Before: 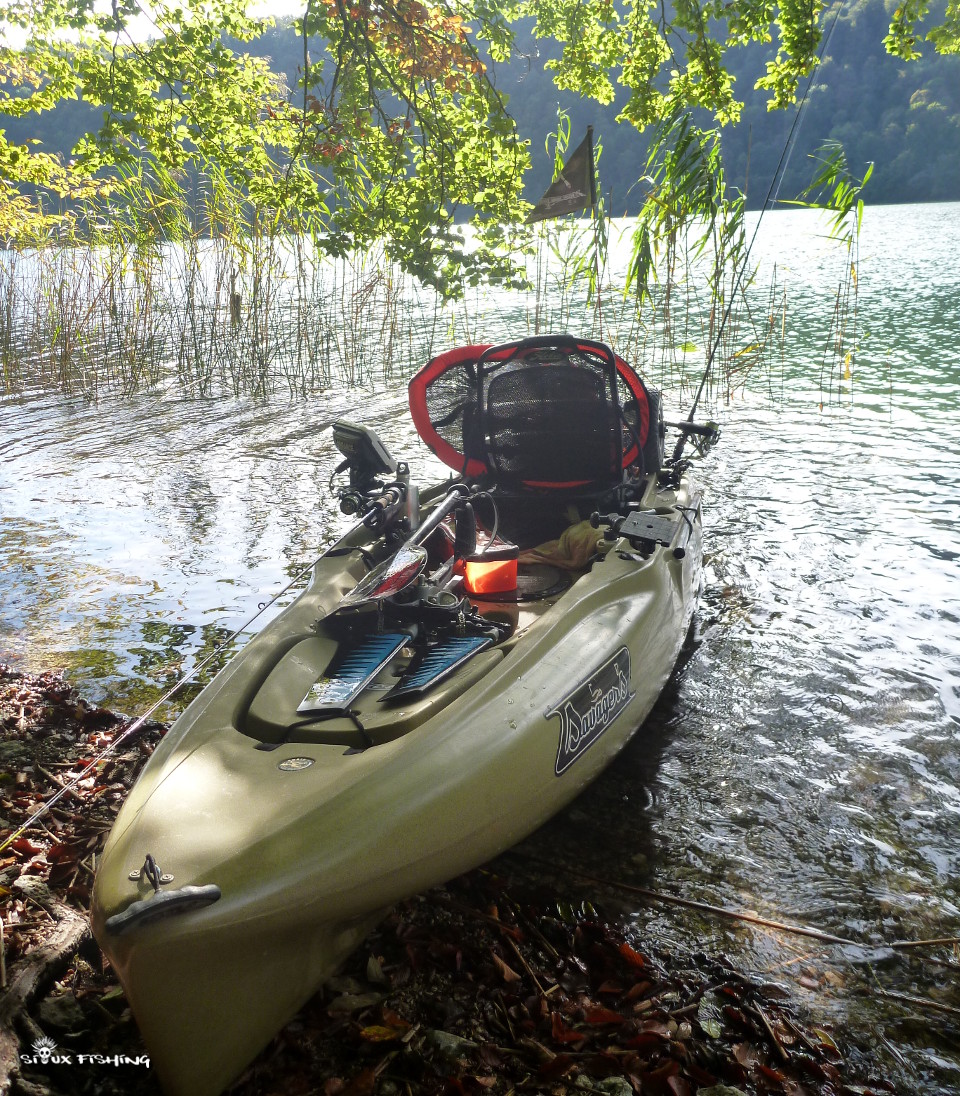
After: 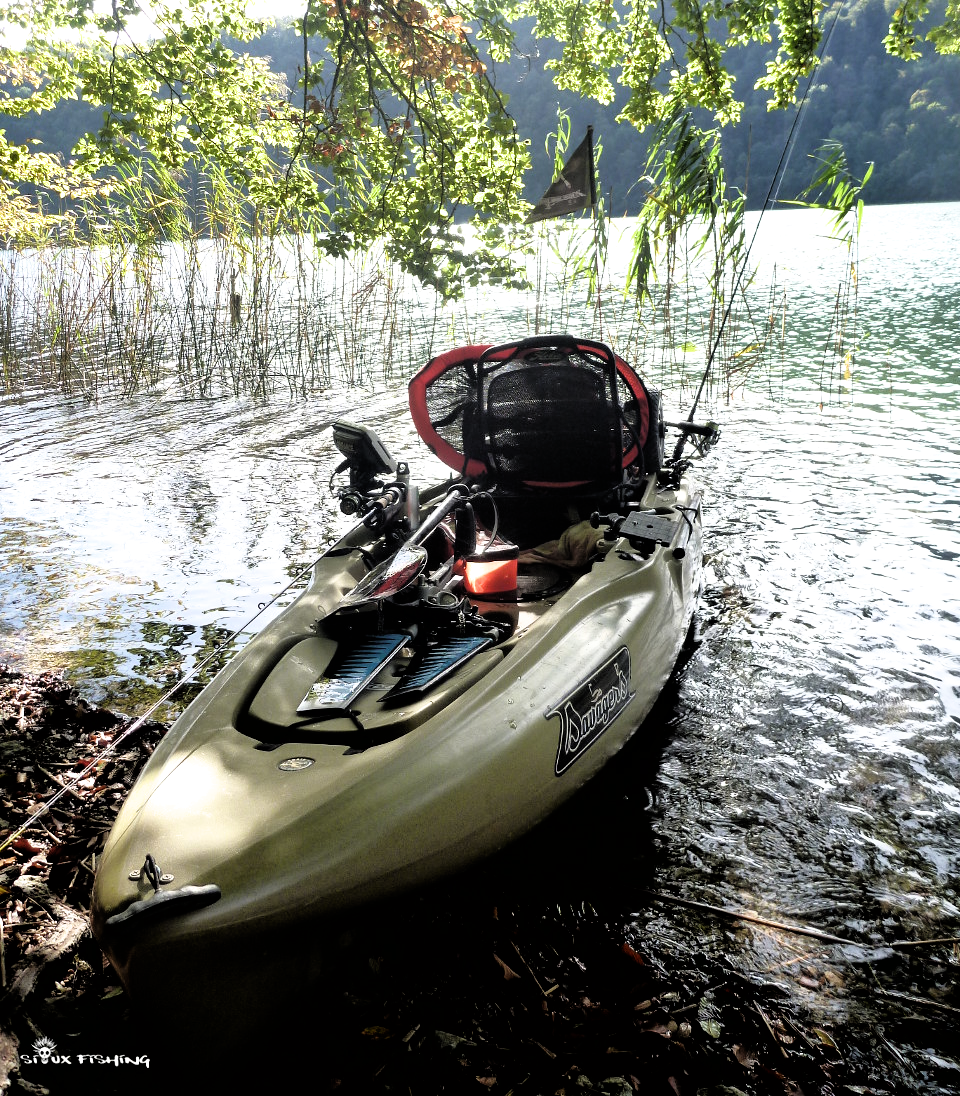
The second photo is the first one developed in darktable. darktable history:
tone equalizer: on, module defaults
filmic rgb: black relative exposure -3.57 EV, white relative exposure 2.29 EV, hardness 3.41
